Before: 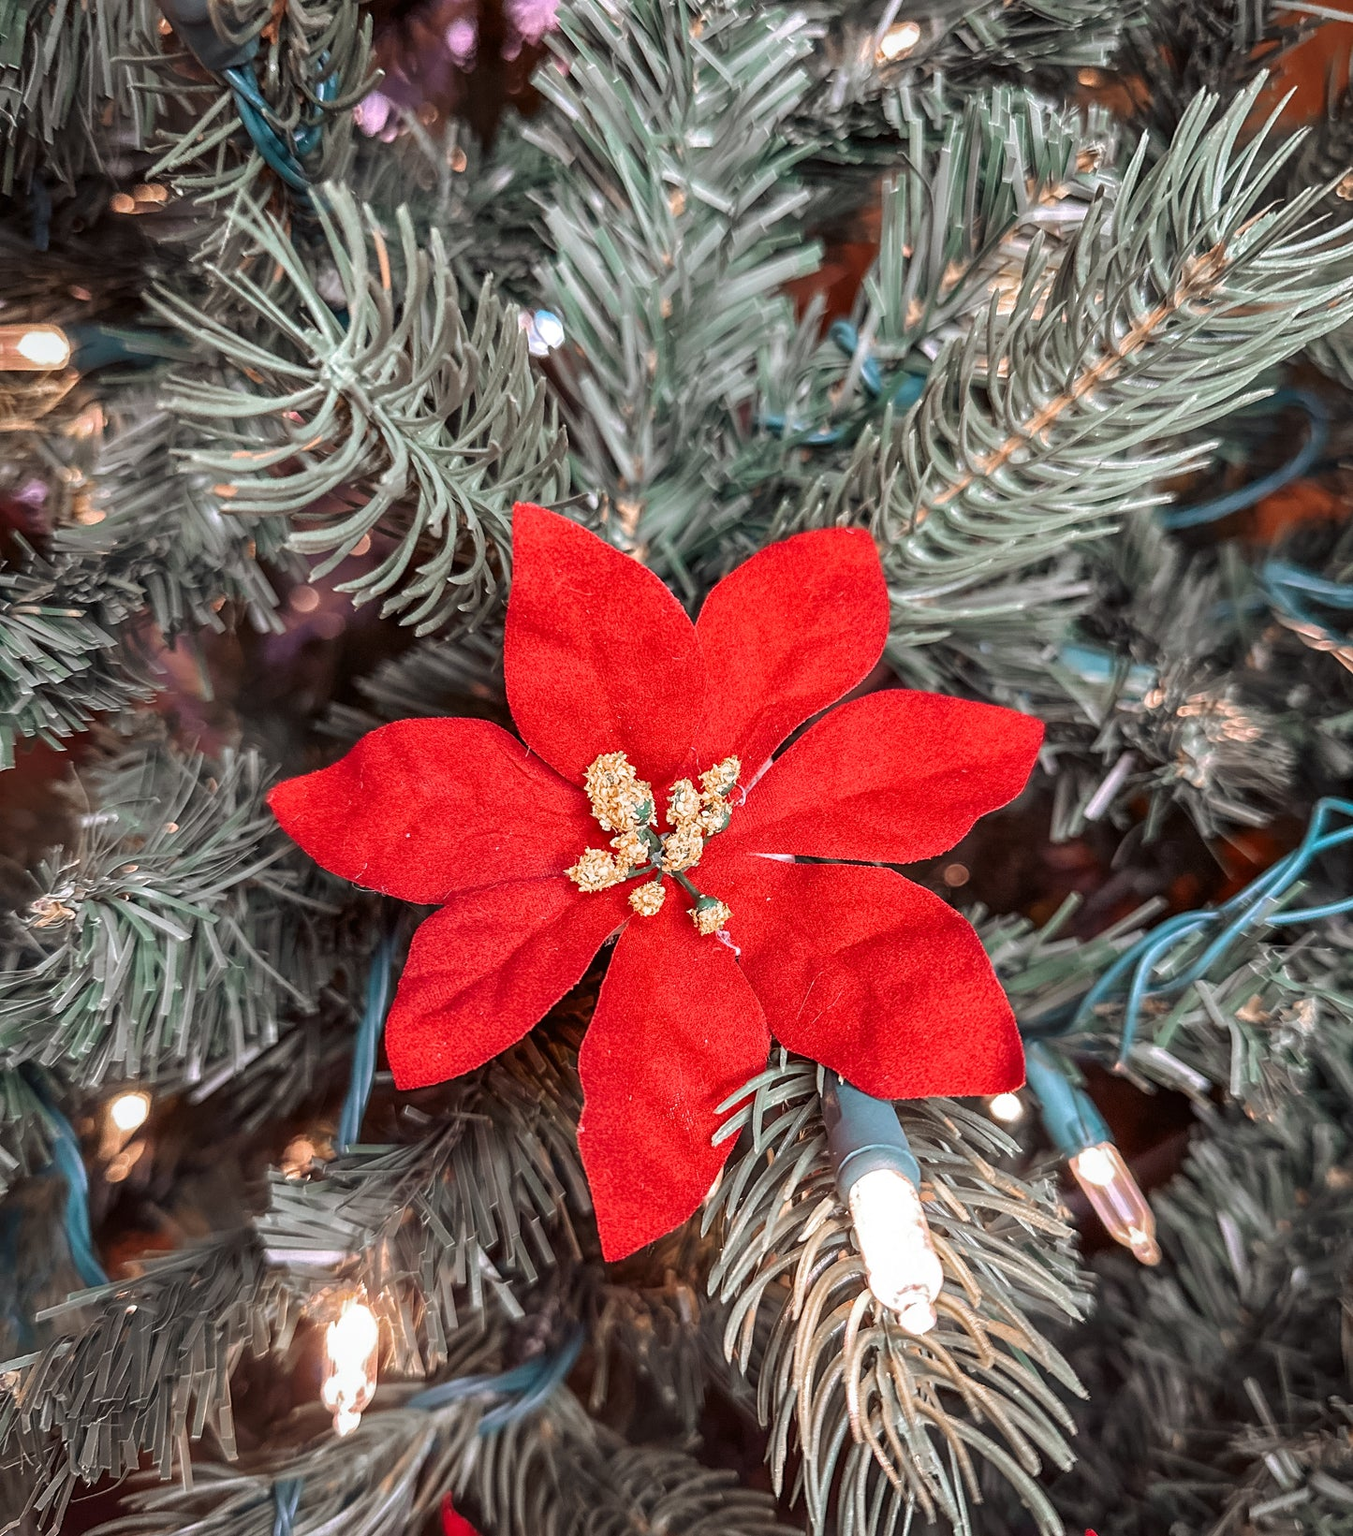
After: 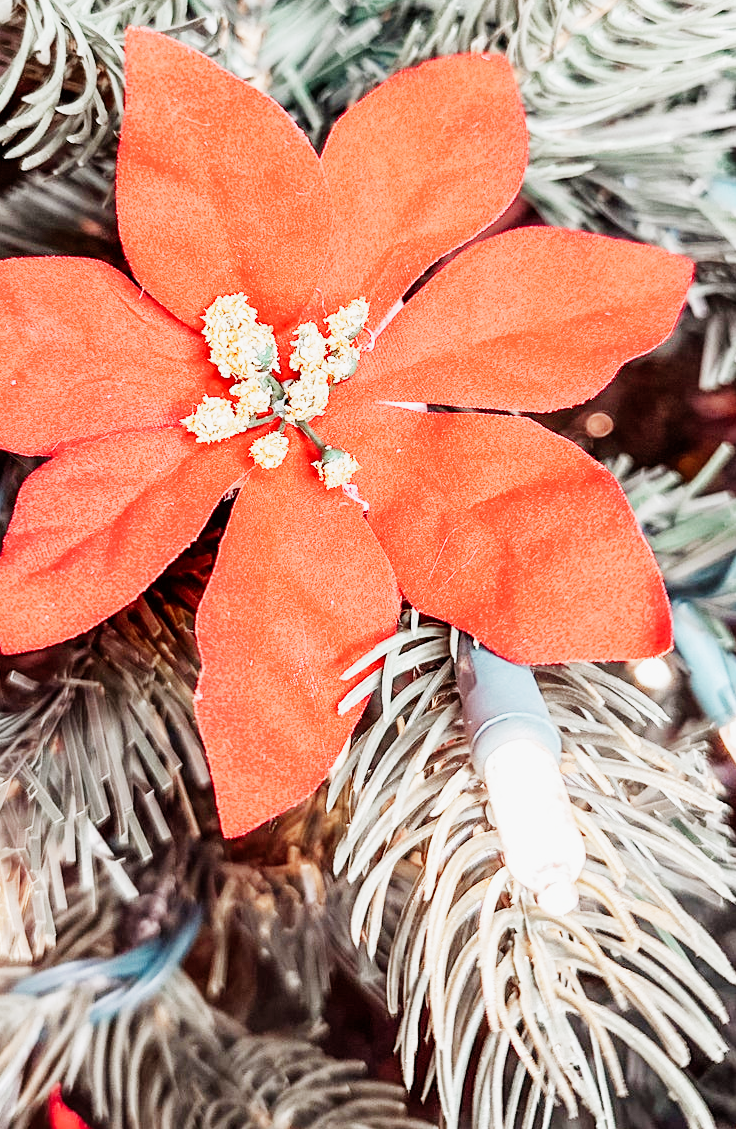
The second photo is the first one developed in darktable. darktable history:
sigmoid: contrast 1.69, skew -0.23, preserve hue 0%, red attenuation 0.1, red rotation 0.035, green attenuation 0.1, green rotation -0.017, blue attenuation 0.15, blue rotation -0.052, base primaries Rec2020
crop and rotate: left 29.237%, top 31.152%, right 19.807%
exposure: black level correction 0.001, exposure 1.646 EV, compensate exposure bias true, compensate highlight preservation false
